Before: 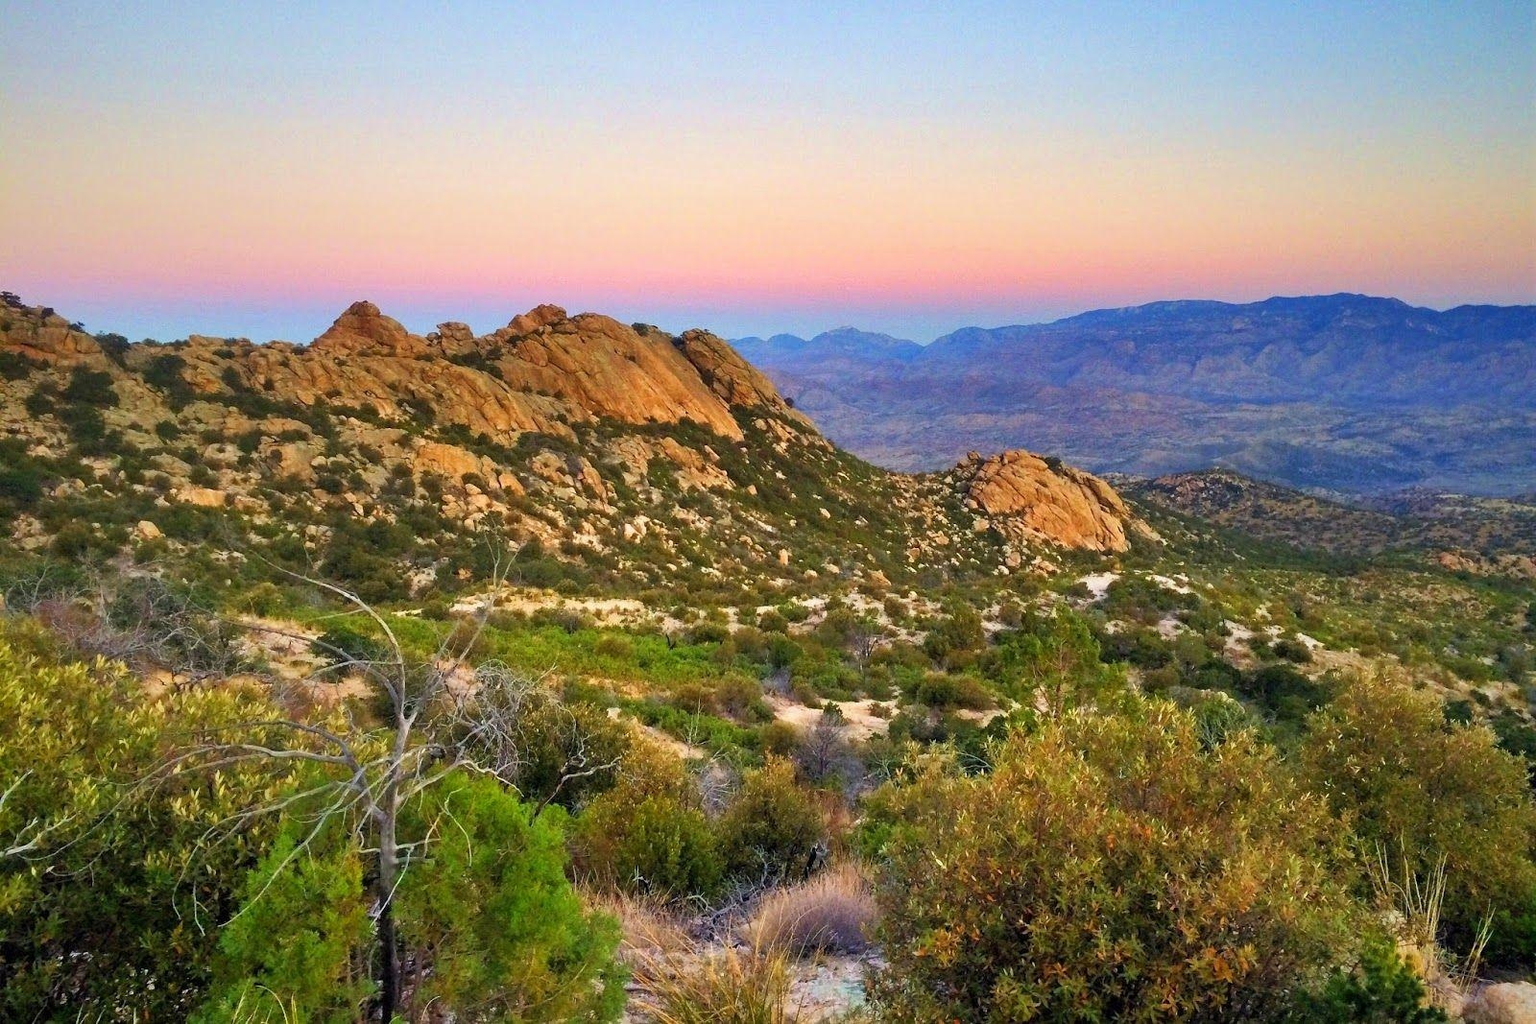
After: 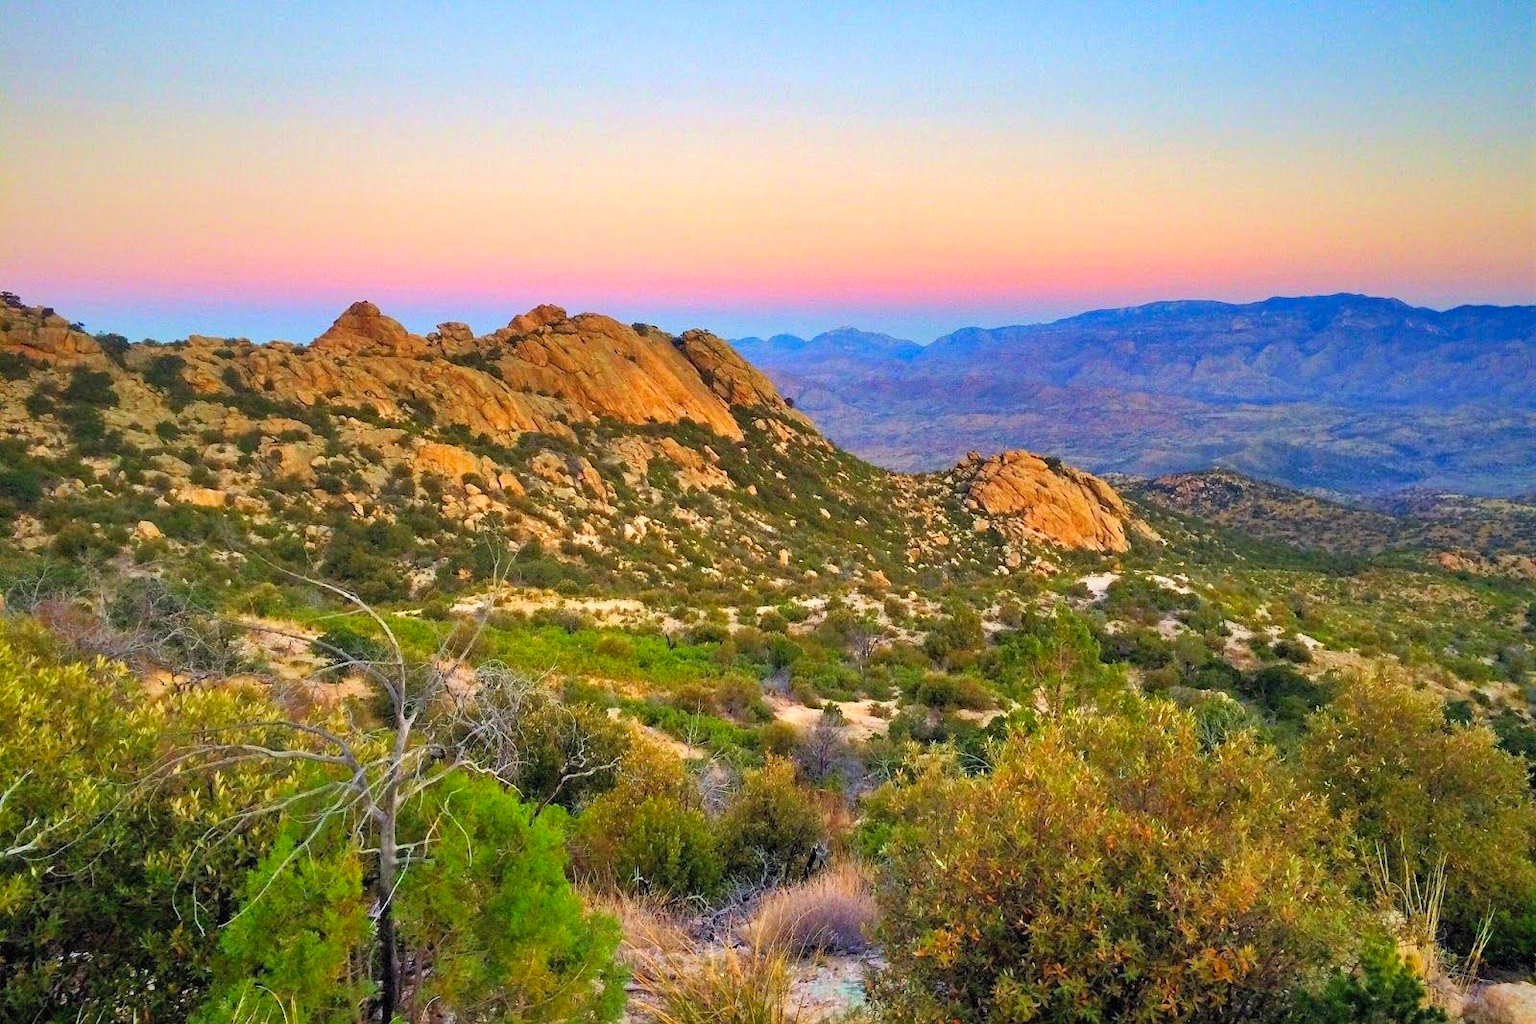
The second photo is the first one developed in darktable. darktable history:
contrast brightness saturation: brightness 0.087, saturation 0.192
haze removal: compatibility mode true, adaptive false
